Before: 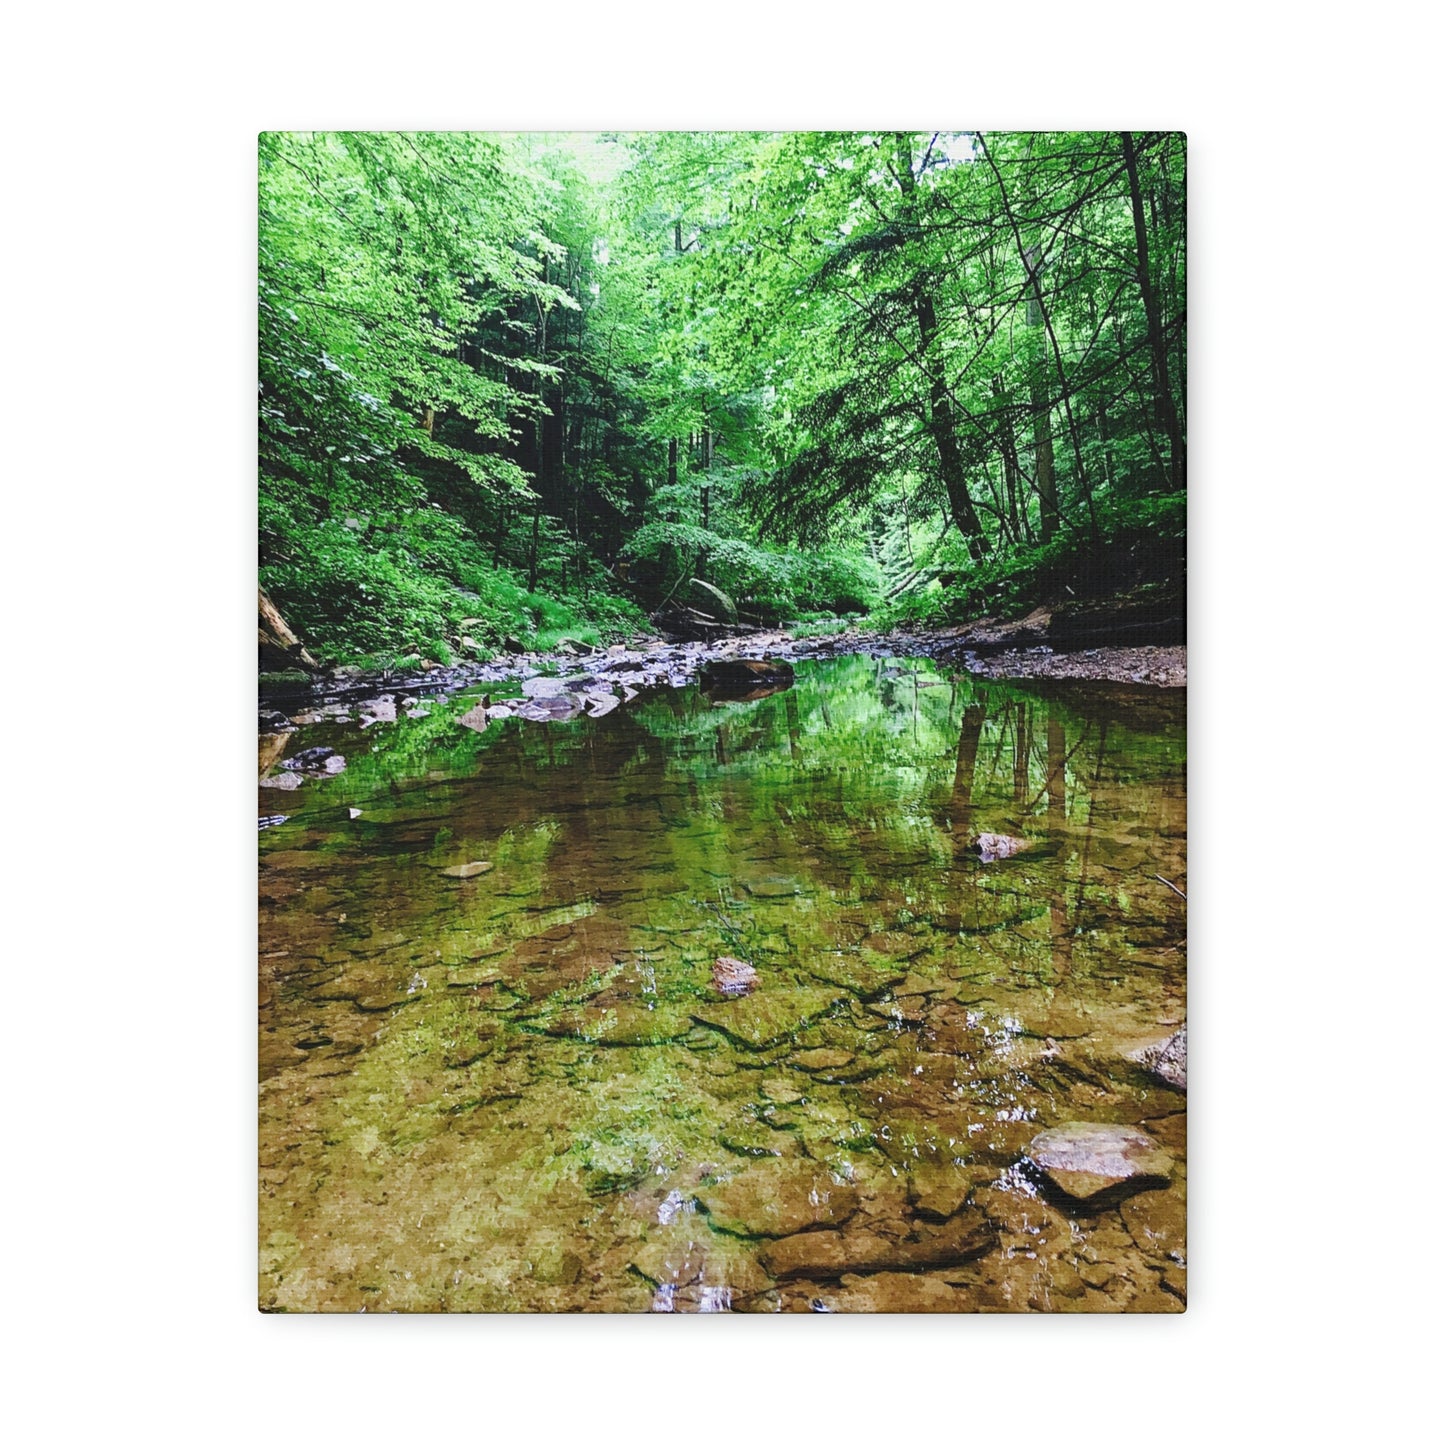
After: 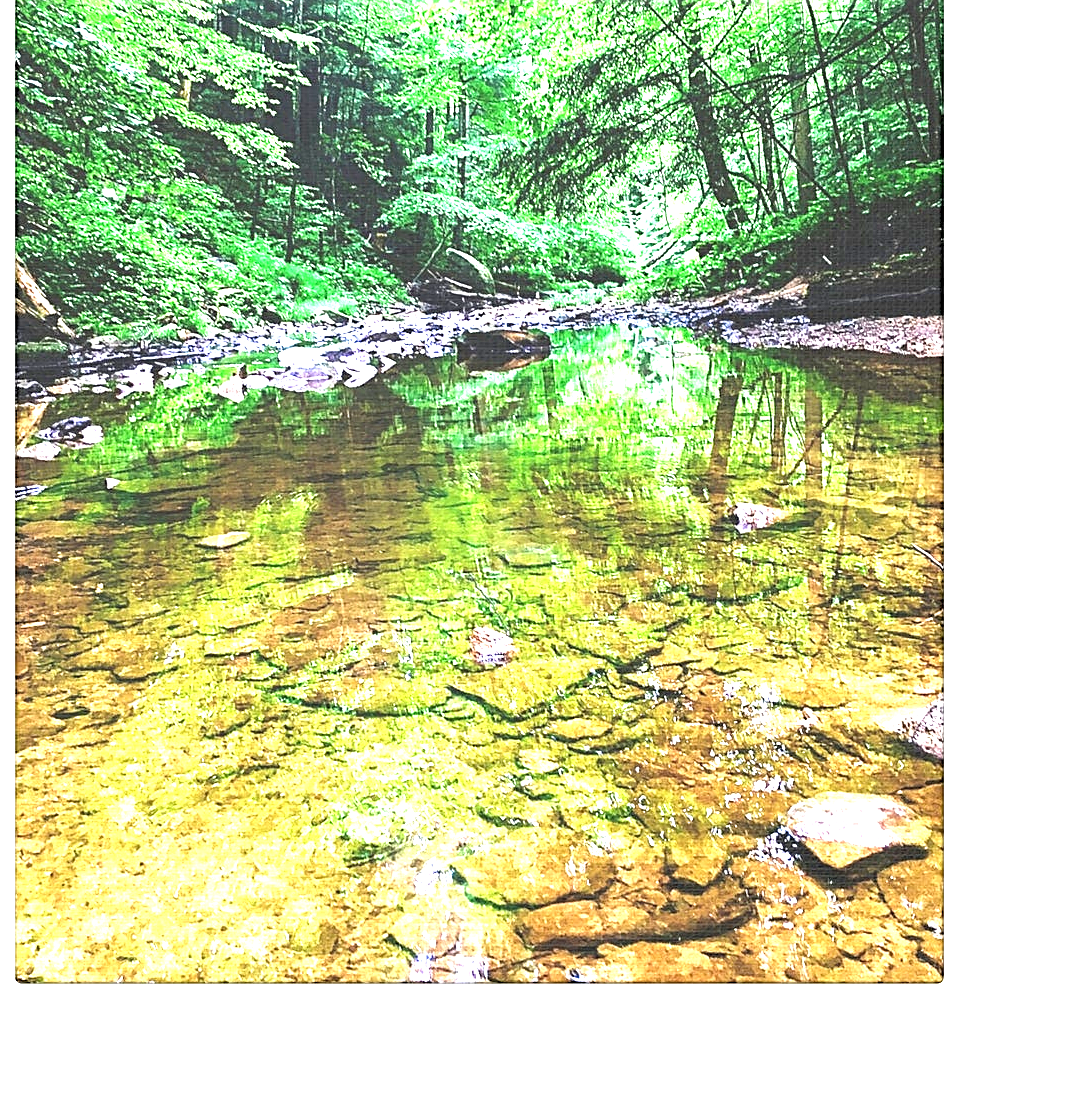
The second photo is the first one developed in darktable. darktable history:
crop: left 16.871%, top 22.857%, right 9.116%
levels: levels [0.018, 0.493, 1]
exposure: exposure 2 EV, compensate highlight preservation false
sharpen: on, module defaults
